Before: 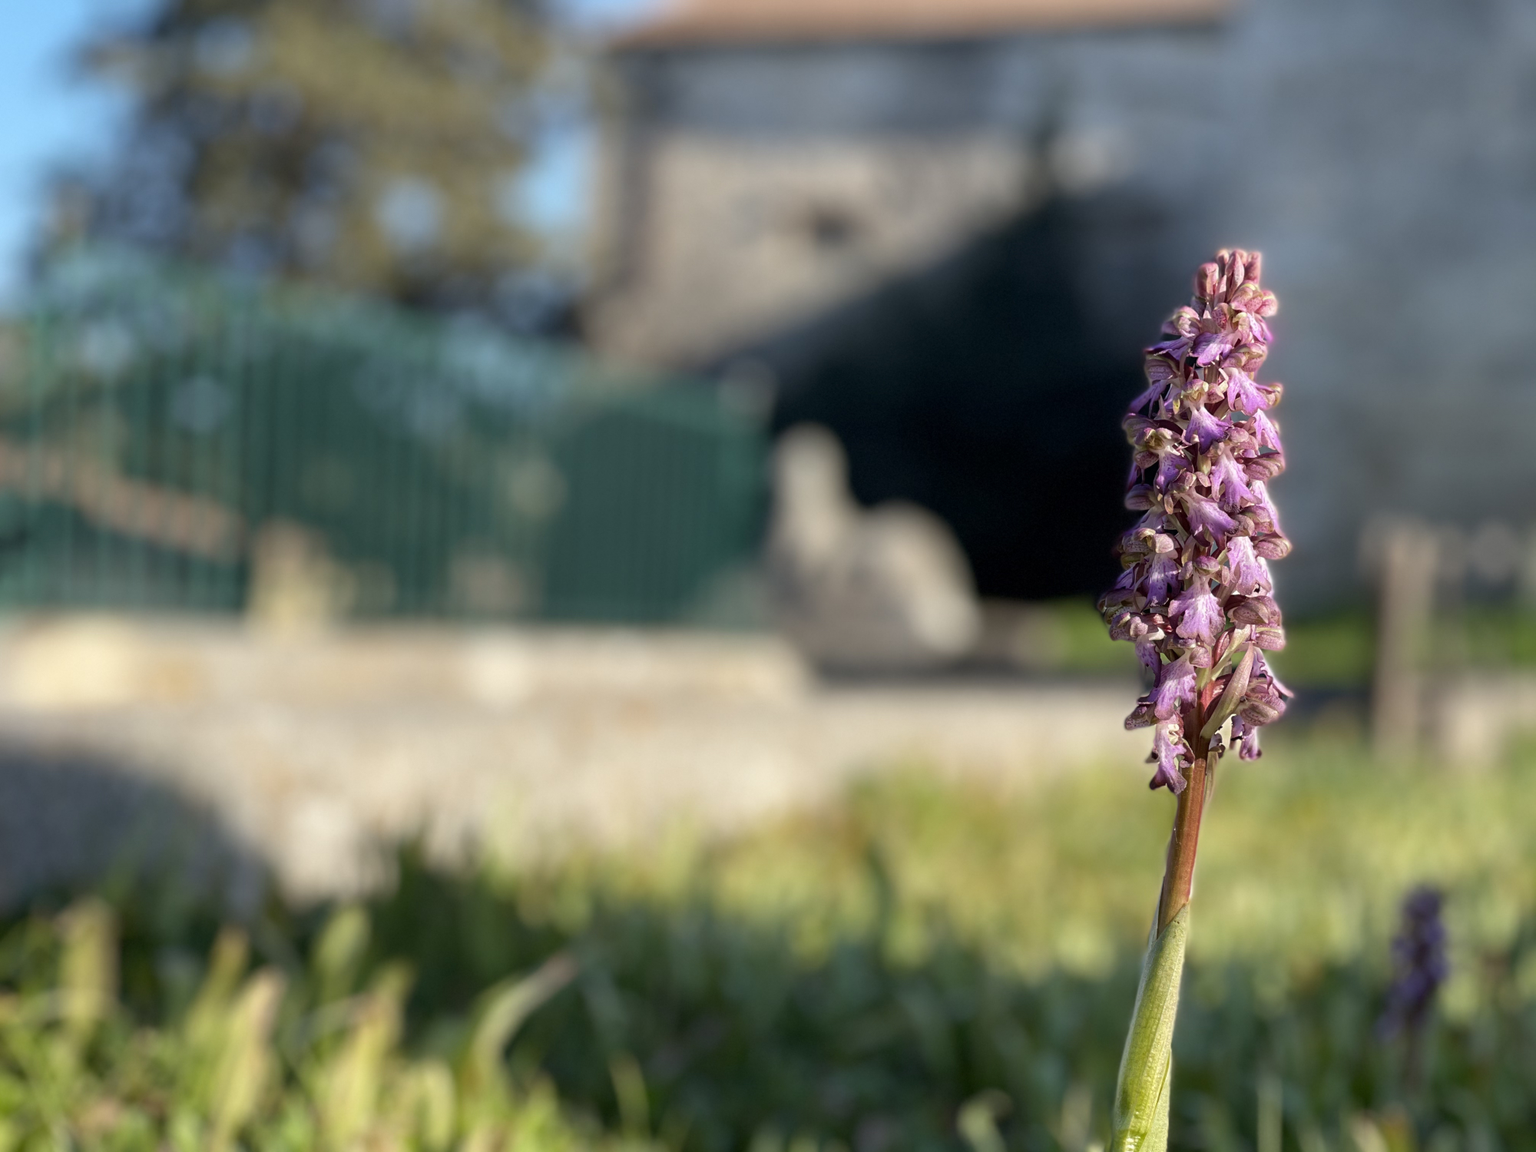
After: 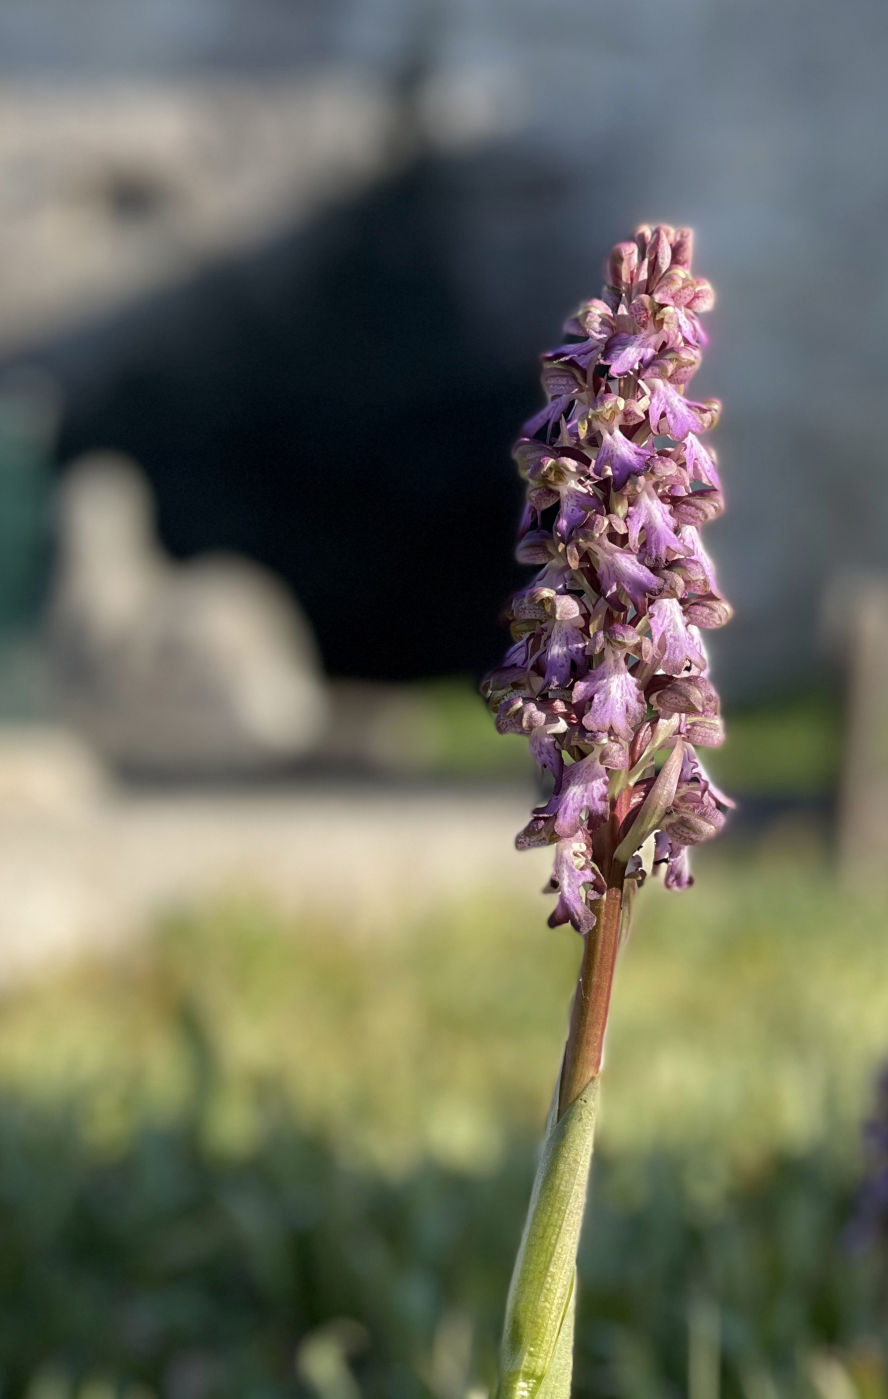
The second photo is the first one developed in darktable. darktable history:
contrast brightness saturation: saturation -0.056
levels: mode automatic, levels [0.029, 0.545, 0.971]
crop: left 47.472%, top 6.69%, right 8.1%
